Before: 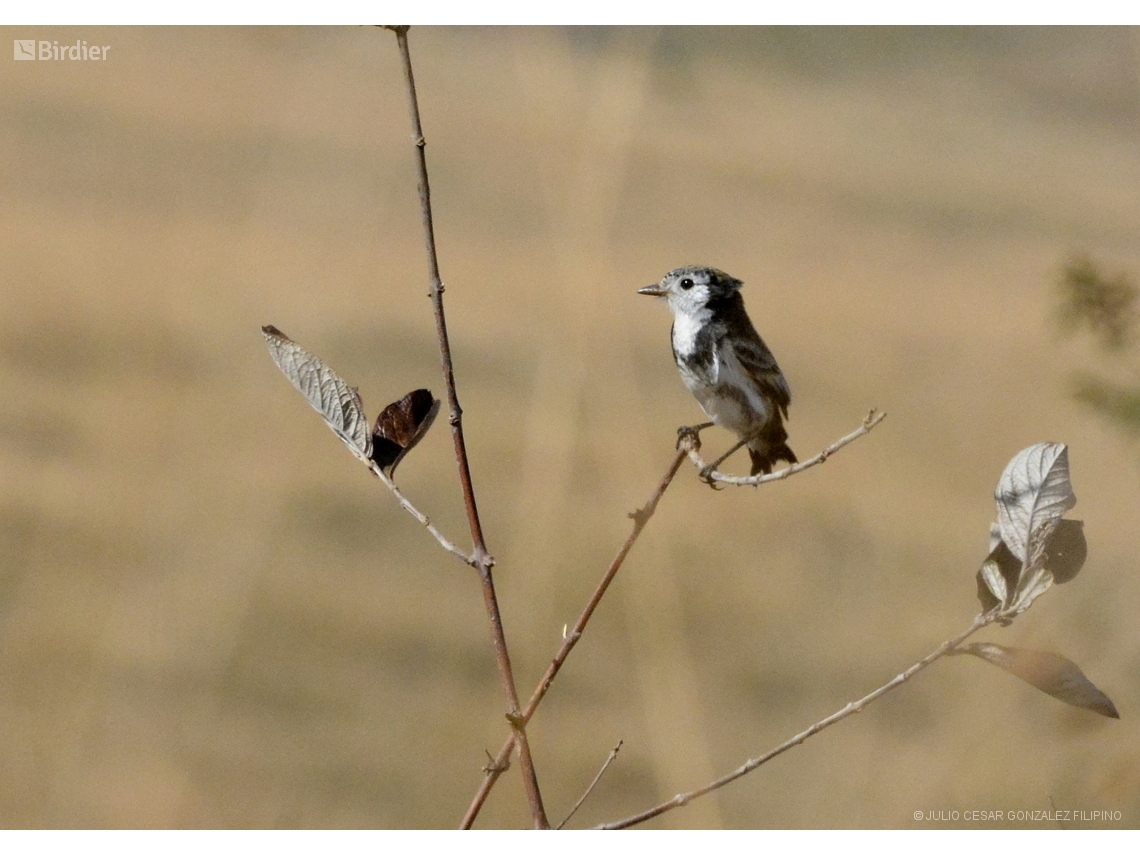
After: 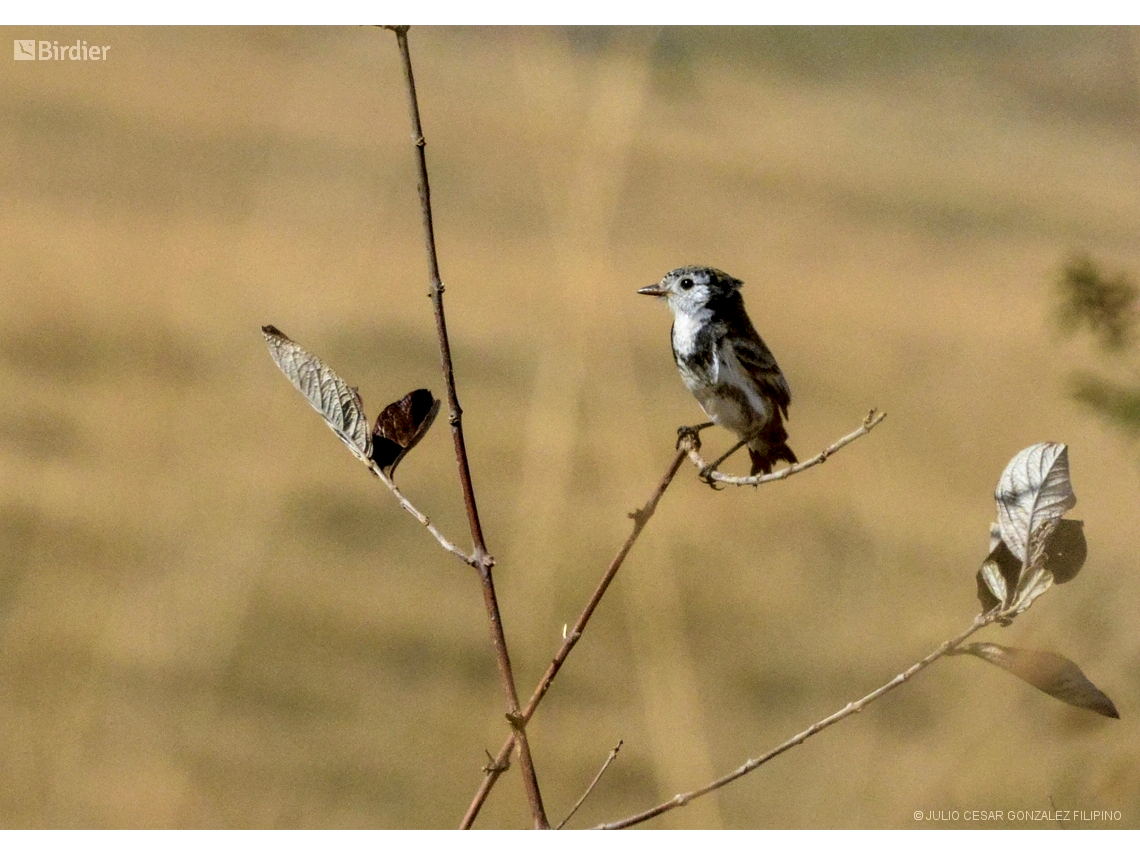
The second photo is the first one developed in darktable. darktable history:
local contrast: highlights 24%, detail 150%
velvia: strength 44.99%
